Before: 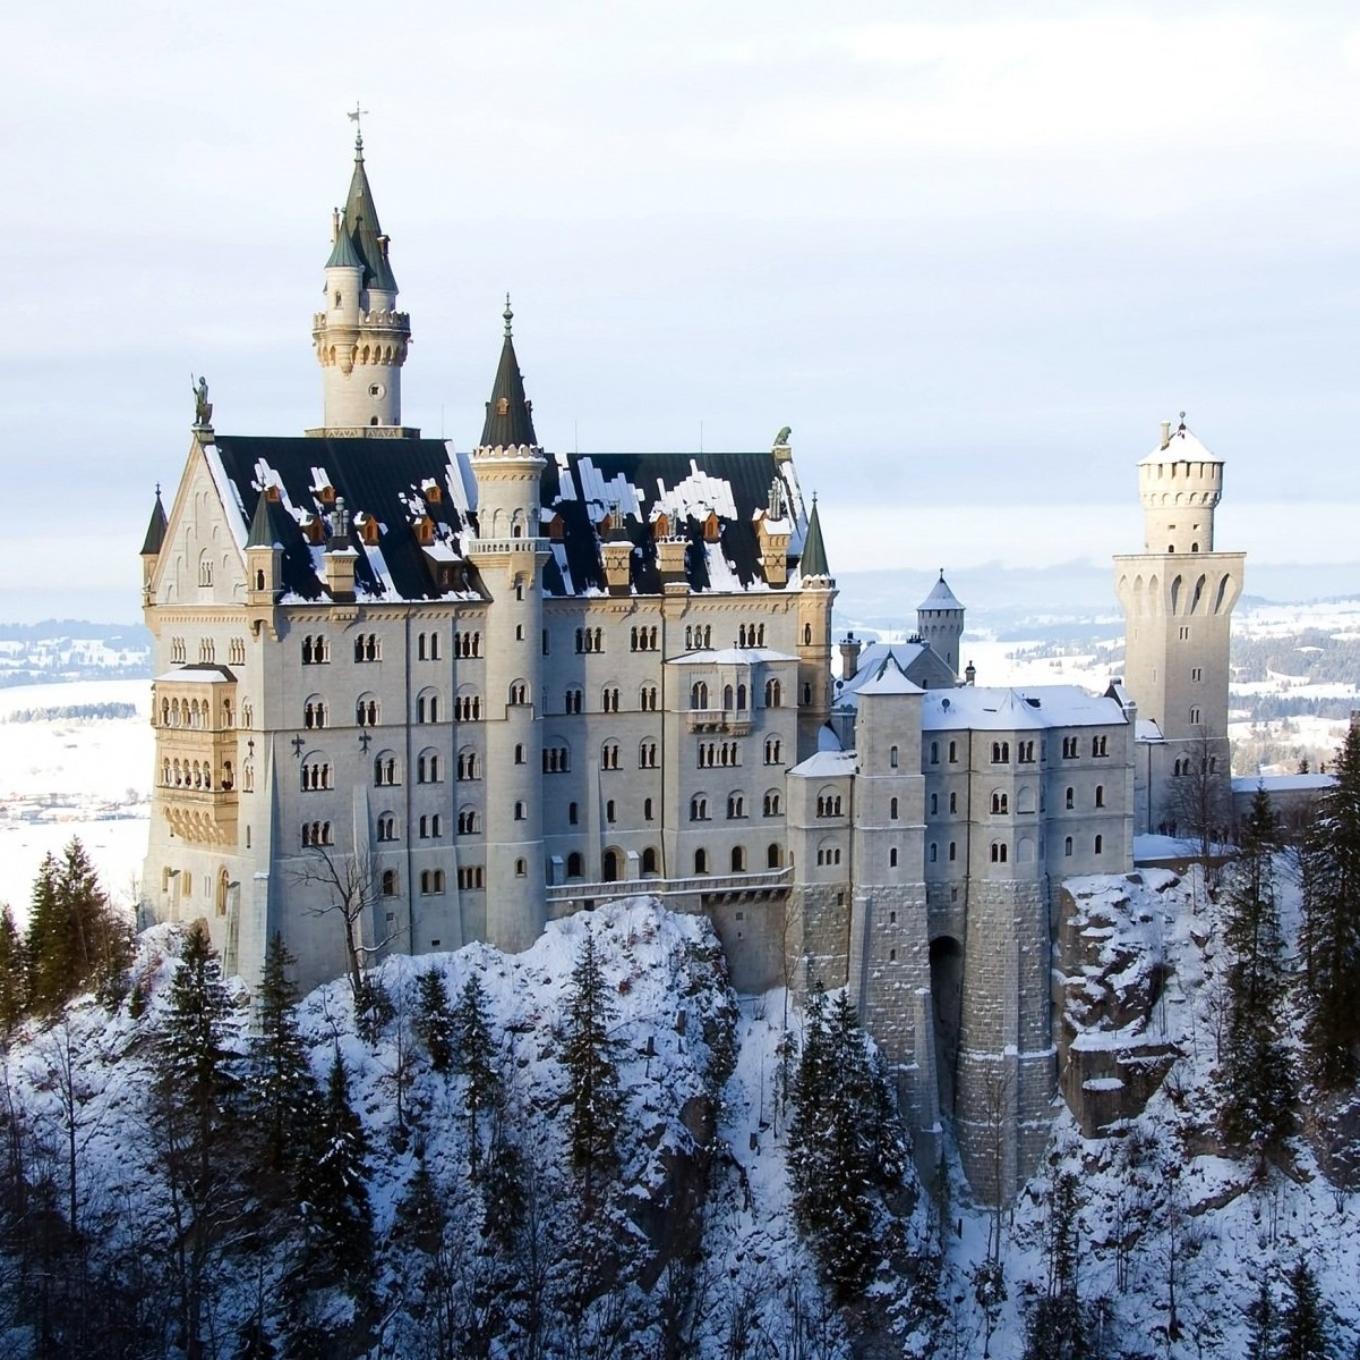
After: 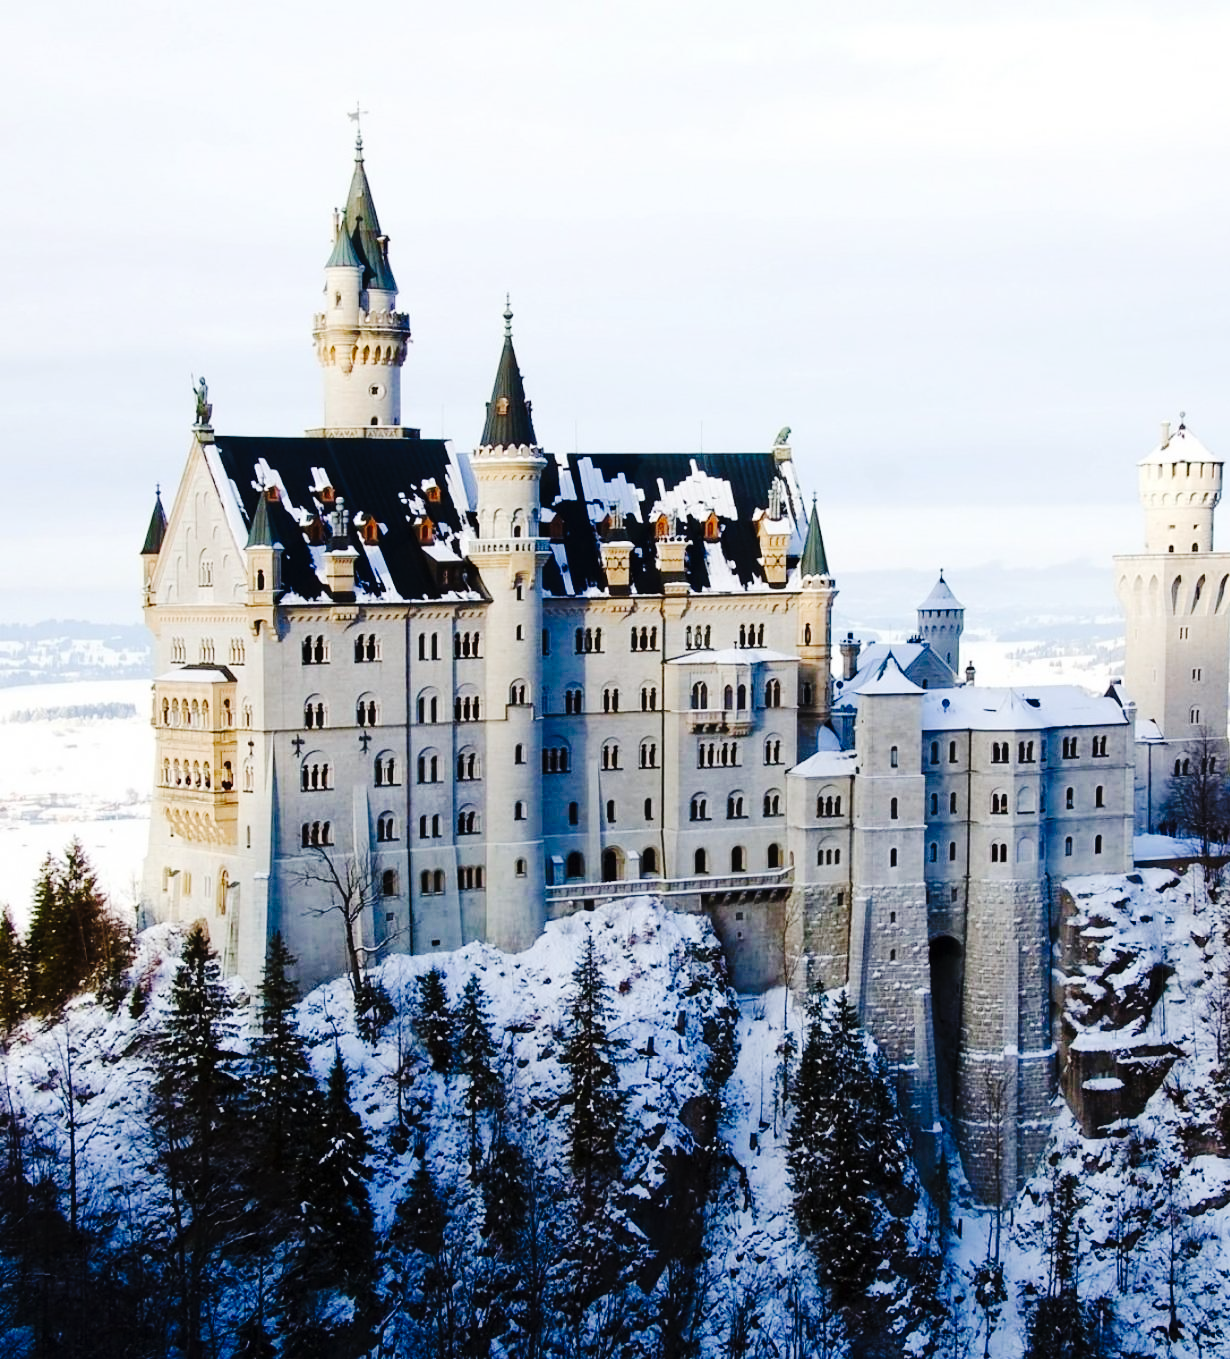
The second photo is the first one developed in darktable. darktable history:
tone curve: curves: ch0 [(0, 0) (0.003, 0.003) (0.011, 0.009) (0.025, 0.018) (0.044, 0.027) (0.069, 0.034) (0.1, 0.043) (0.136, 0.056) (0.177, 0.084) (0.224, 0.138) (0.277, 0.203) (0.335, 0.329) (0.399, 0.451) (0.468, 0.572) (0.543, 0.671) (0.623, 0.754) (0.709, 0.821) (0.801, 0.88) (0.898, 0.938) (1, 1)], preserve colors none
crop: right 9.509%, bottom 0.031%
rgb levels: preserve colors max RGB
